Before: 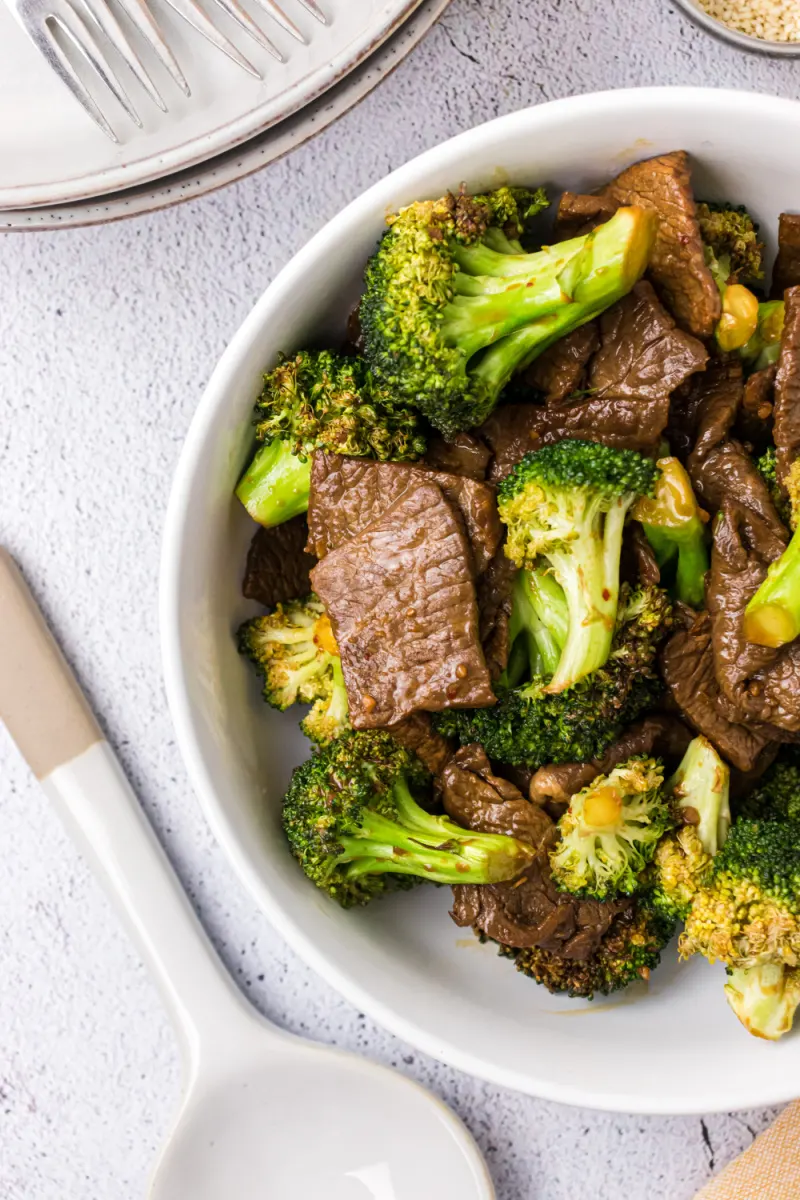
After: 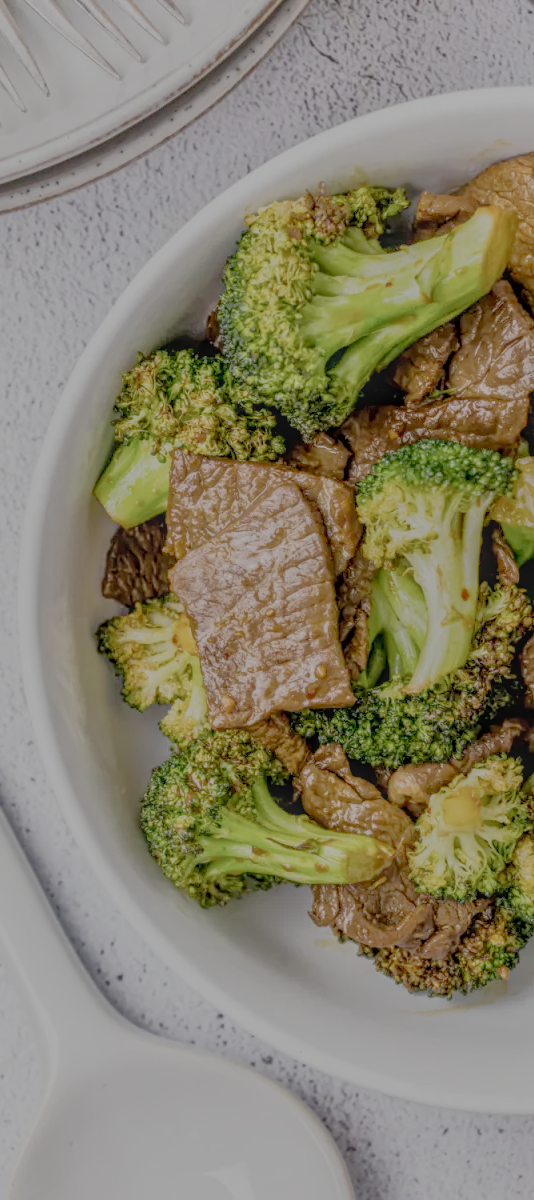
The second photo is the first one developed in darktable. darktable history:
tone equalizer: -7 EV 0.15 EV, -6 EV 0.6 EV, -5 EV 1.15 EV, -4 EV 1.33 EV, -3 EV 1.15 EV, -2 EV 0.6 EV, -1 EV 0.15 EV, mask exposure compensation -0.5 EV
crop and rotate: left 17.732%, right 15.423%
filmic rgb: white relative exposure 8 EV, threshold 3 EV, structure ↔ texture 100%, target black luminance 0%, hardness 2.44, latitude 76.53%, contrast 0.562, shadows ↔ highlights balance 0%, preserve chrominance no, color science v4 (2020), iterations of high-quality reconstruction 10, type of noise poissonian, enable highlight reconstruction true
local contrast: highlights 20%, shadows 30%, detail 200%, midtone range 0.2
